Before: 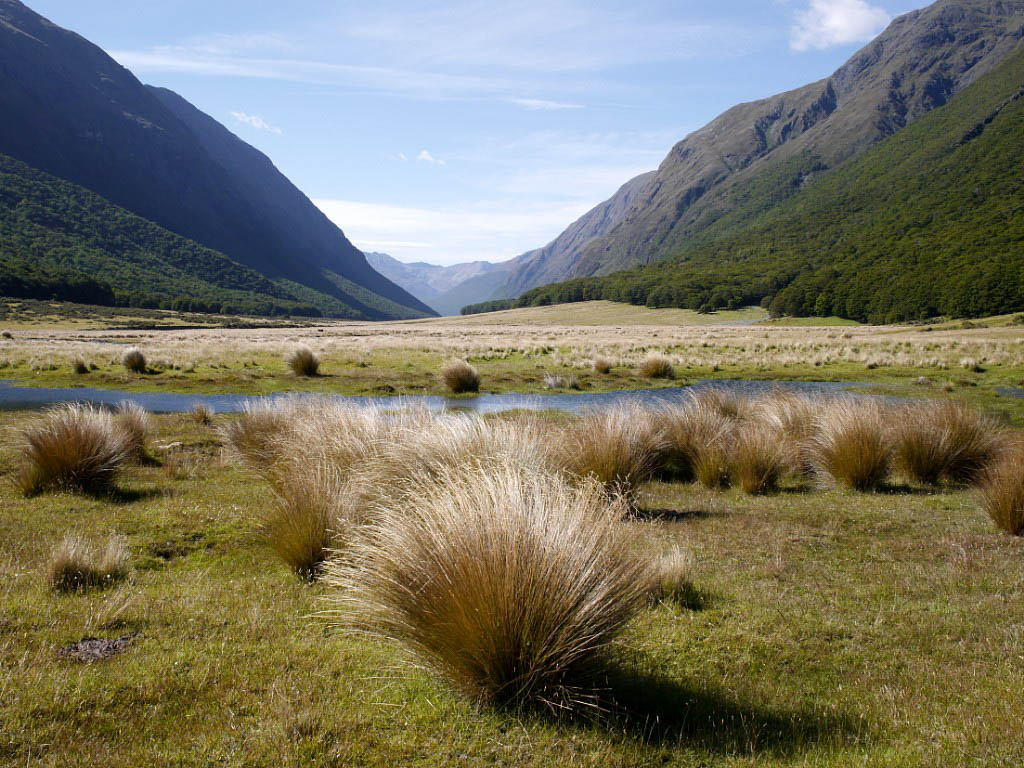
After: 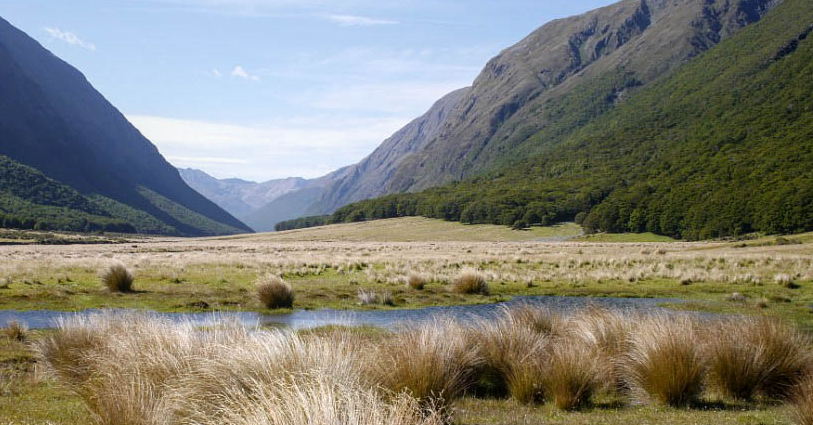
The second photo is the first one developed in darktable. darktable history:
crop: left 18.253%, top 11.068%, right 2.327%, bottom 33.556%
local contrast: detail 109%
